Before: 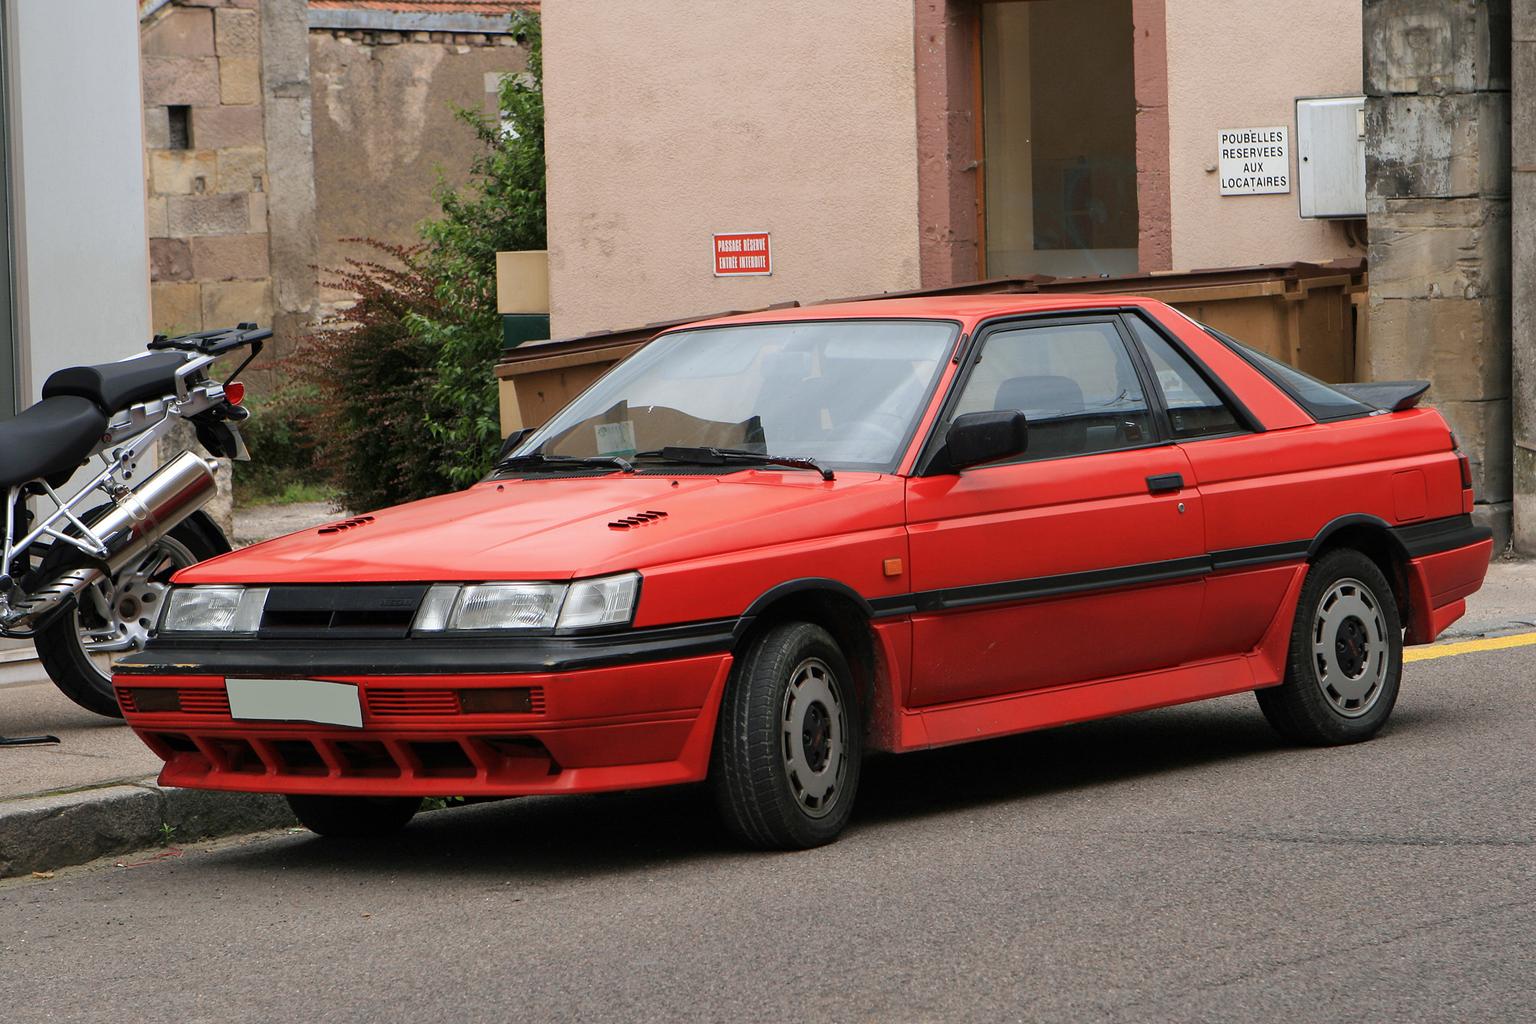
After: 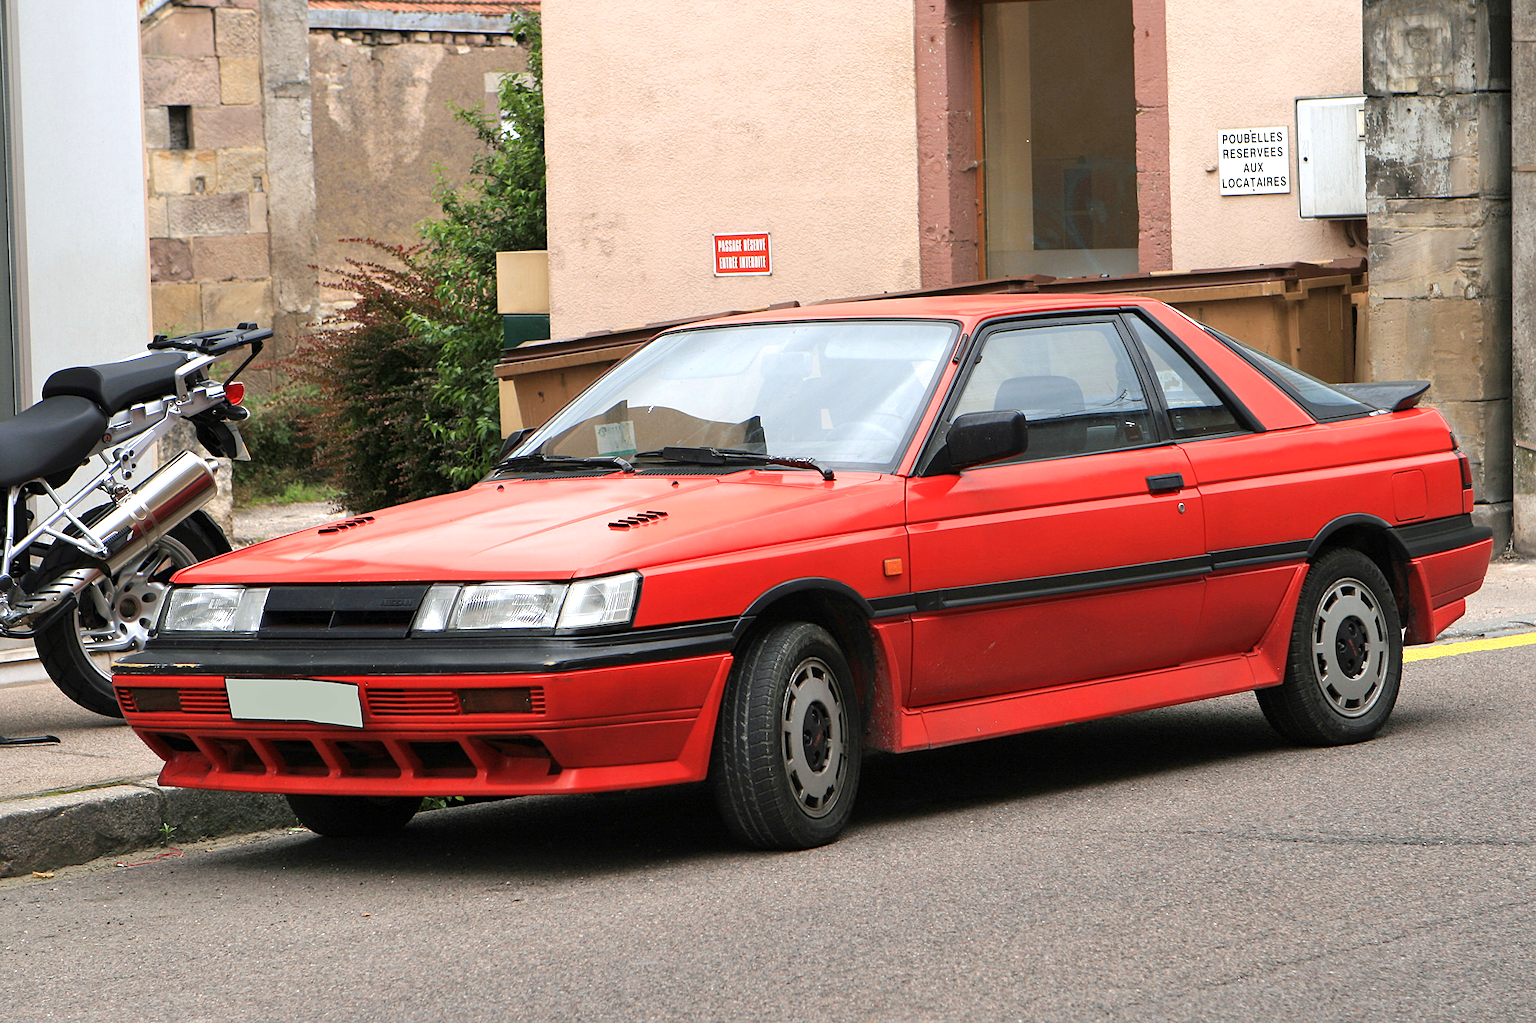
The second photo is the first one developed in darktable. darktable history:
sharpen: amount 0.207
exposure: exposure 0.703 EV, compensate exposure bias true, compensate highlight preservation false
